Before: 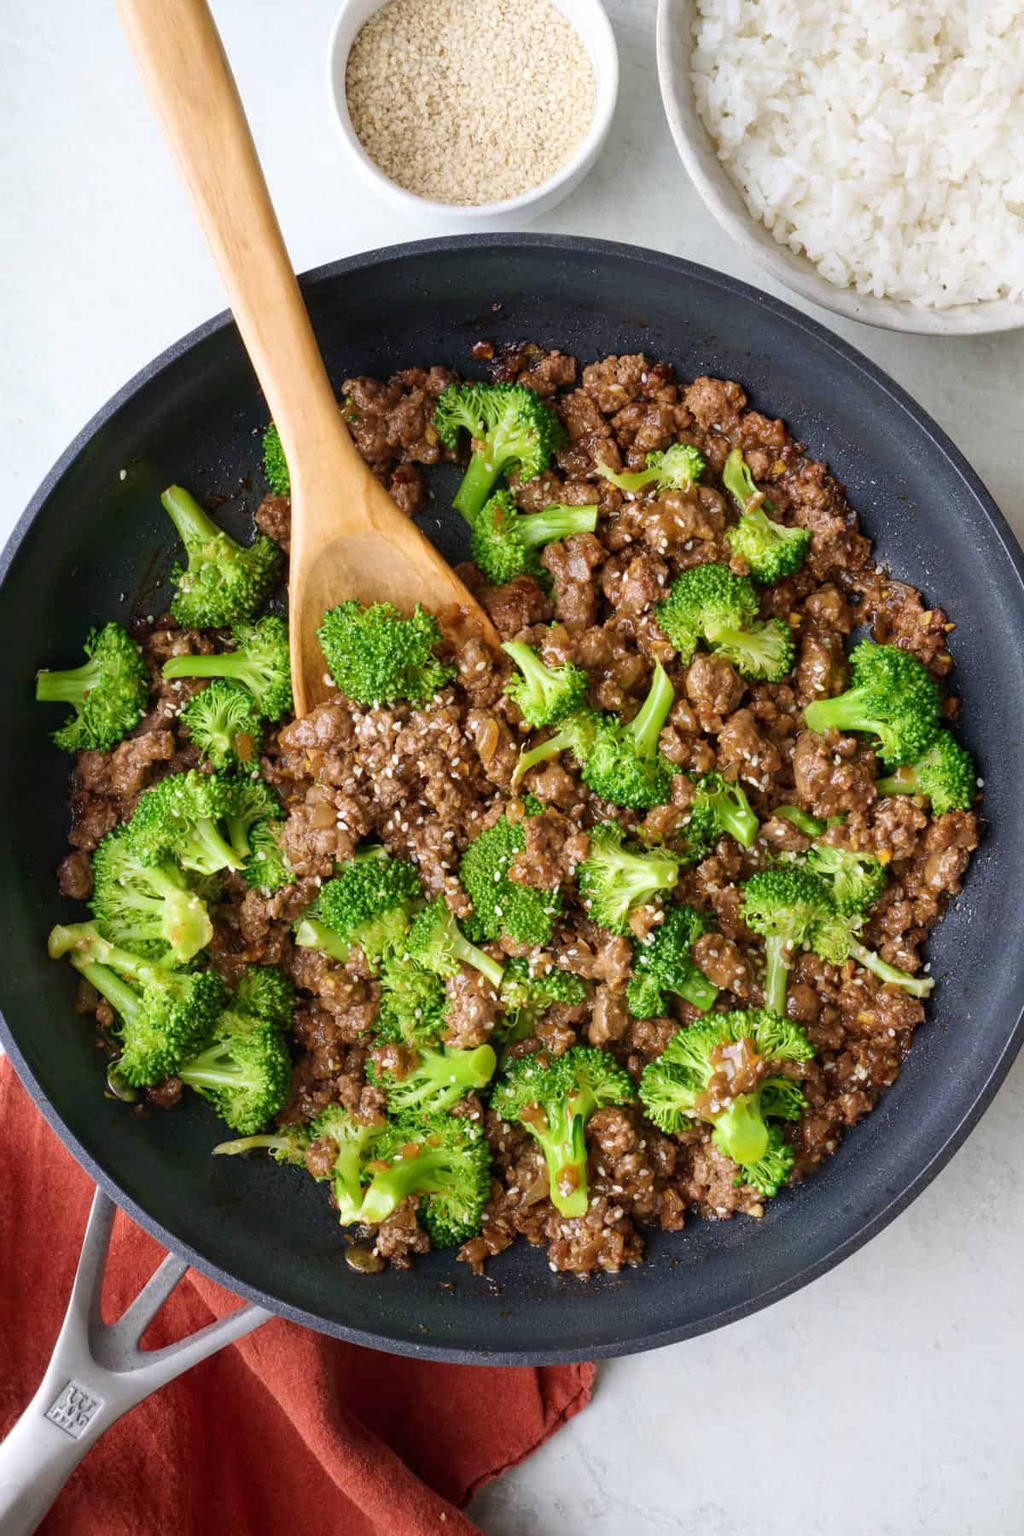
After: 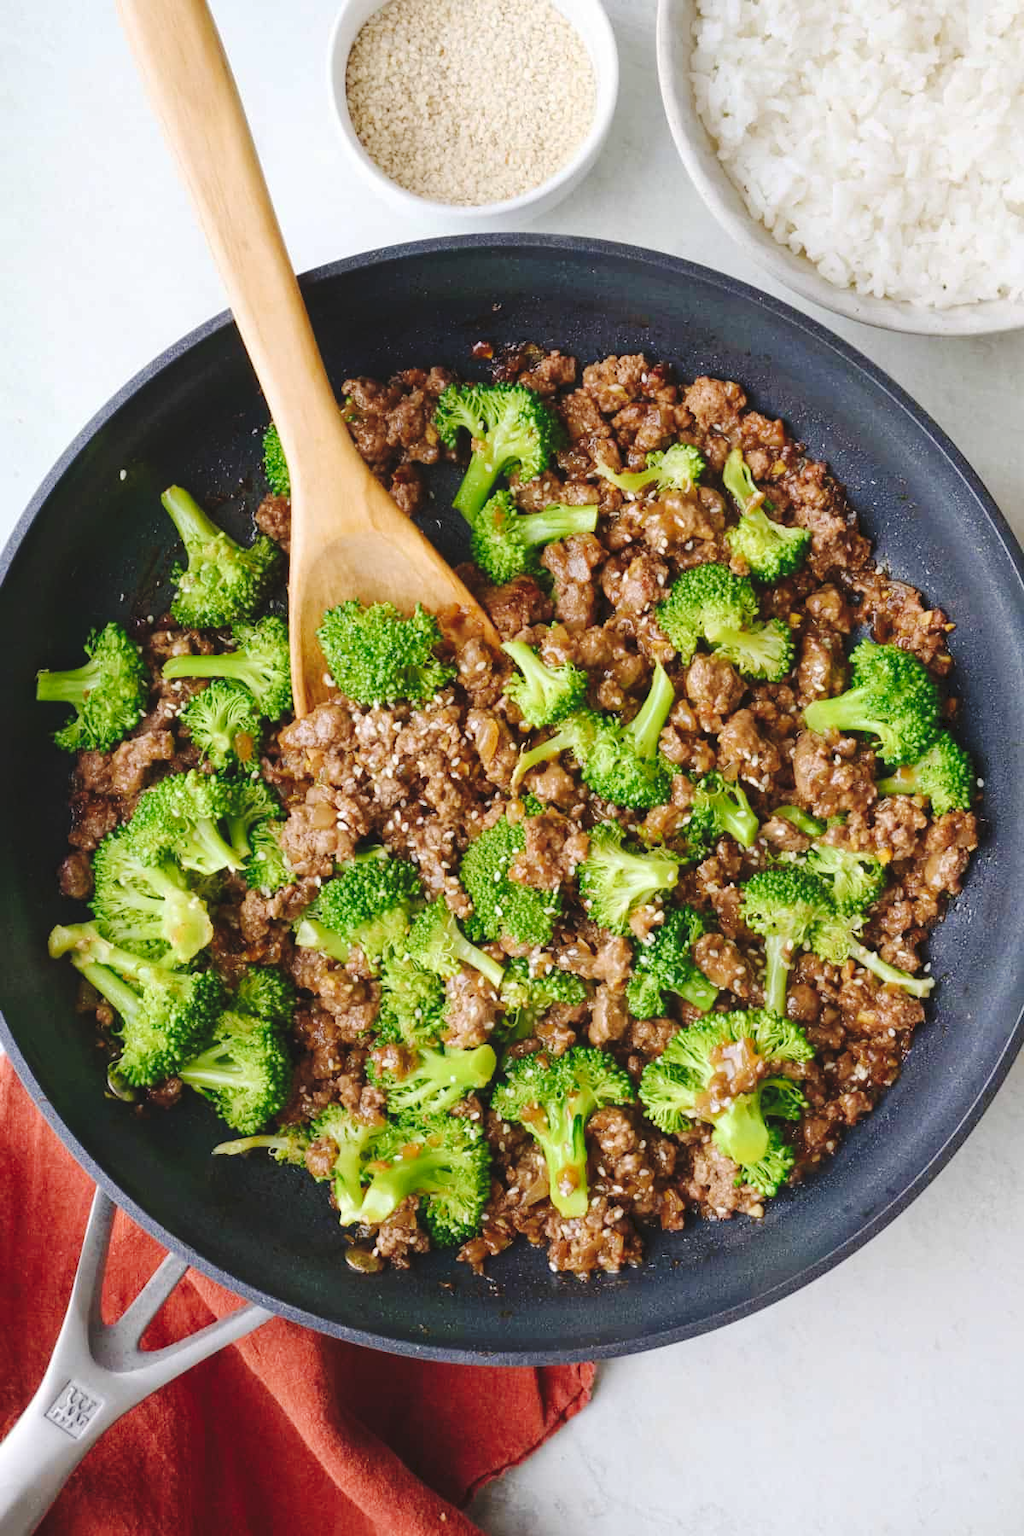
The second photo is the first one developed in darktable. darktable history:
base curve: curves: ch0 [(0, 0) (0.283, 0.295) (1, 1)], preserve colors none
tone curve: curves: ch0 [(0, 0) (0.003, 0.068) (0.011, 0.079) (0.025, 0.092) (0.044, 0.107) (0.069, 0.121) (0.1, 0.134) (0.136, 0.16) (0.177, 0.198) (0.224, 0.242) (0.277, 0.312) (0.335, 0.384) (0.399, 0.461) (0.468, 0.539) (0.543, 0.622) (0.623, 0.691) (0.709, 0.763) (0.801, 0.833) (0.898, 0.909) (1, 1)], preserve colors none
